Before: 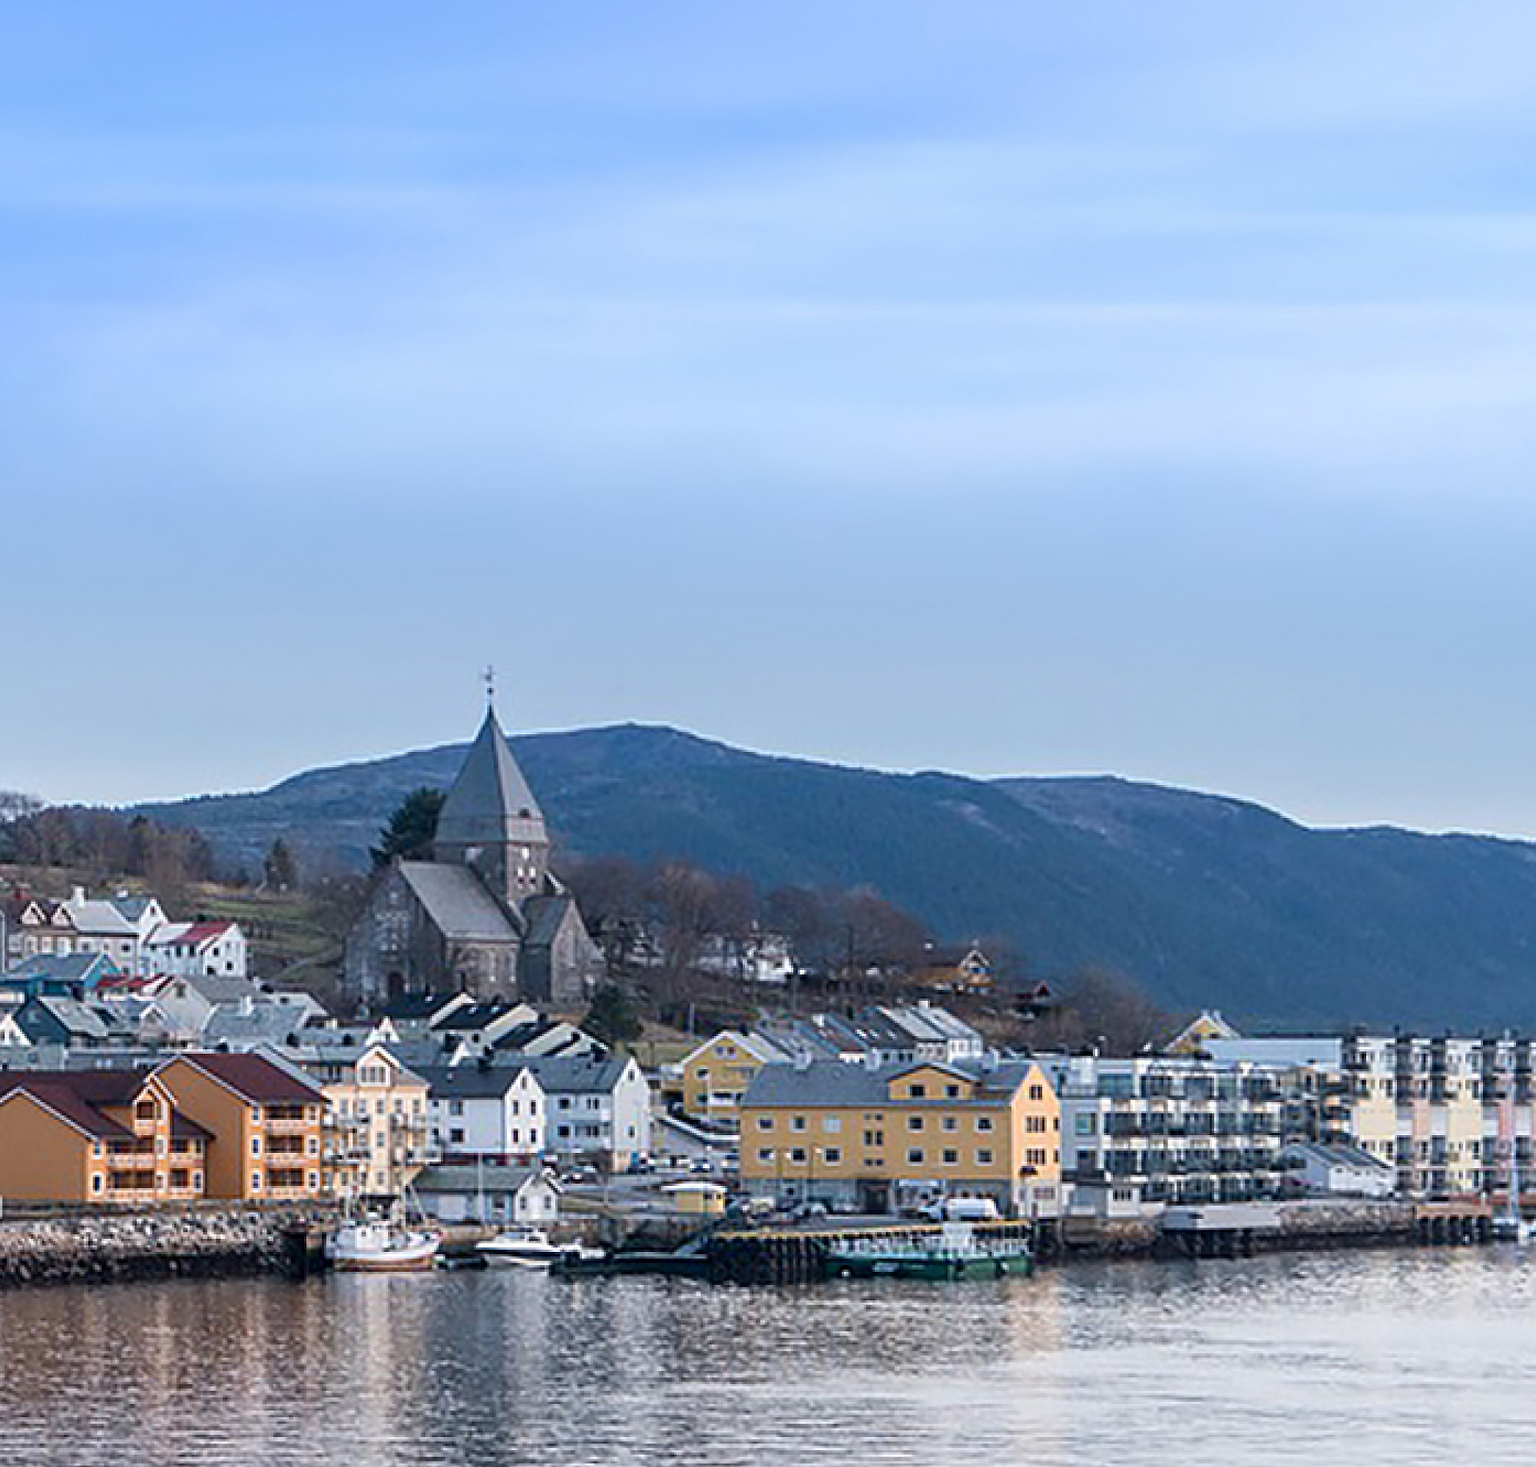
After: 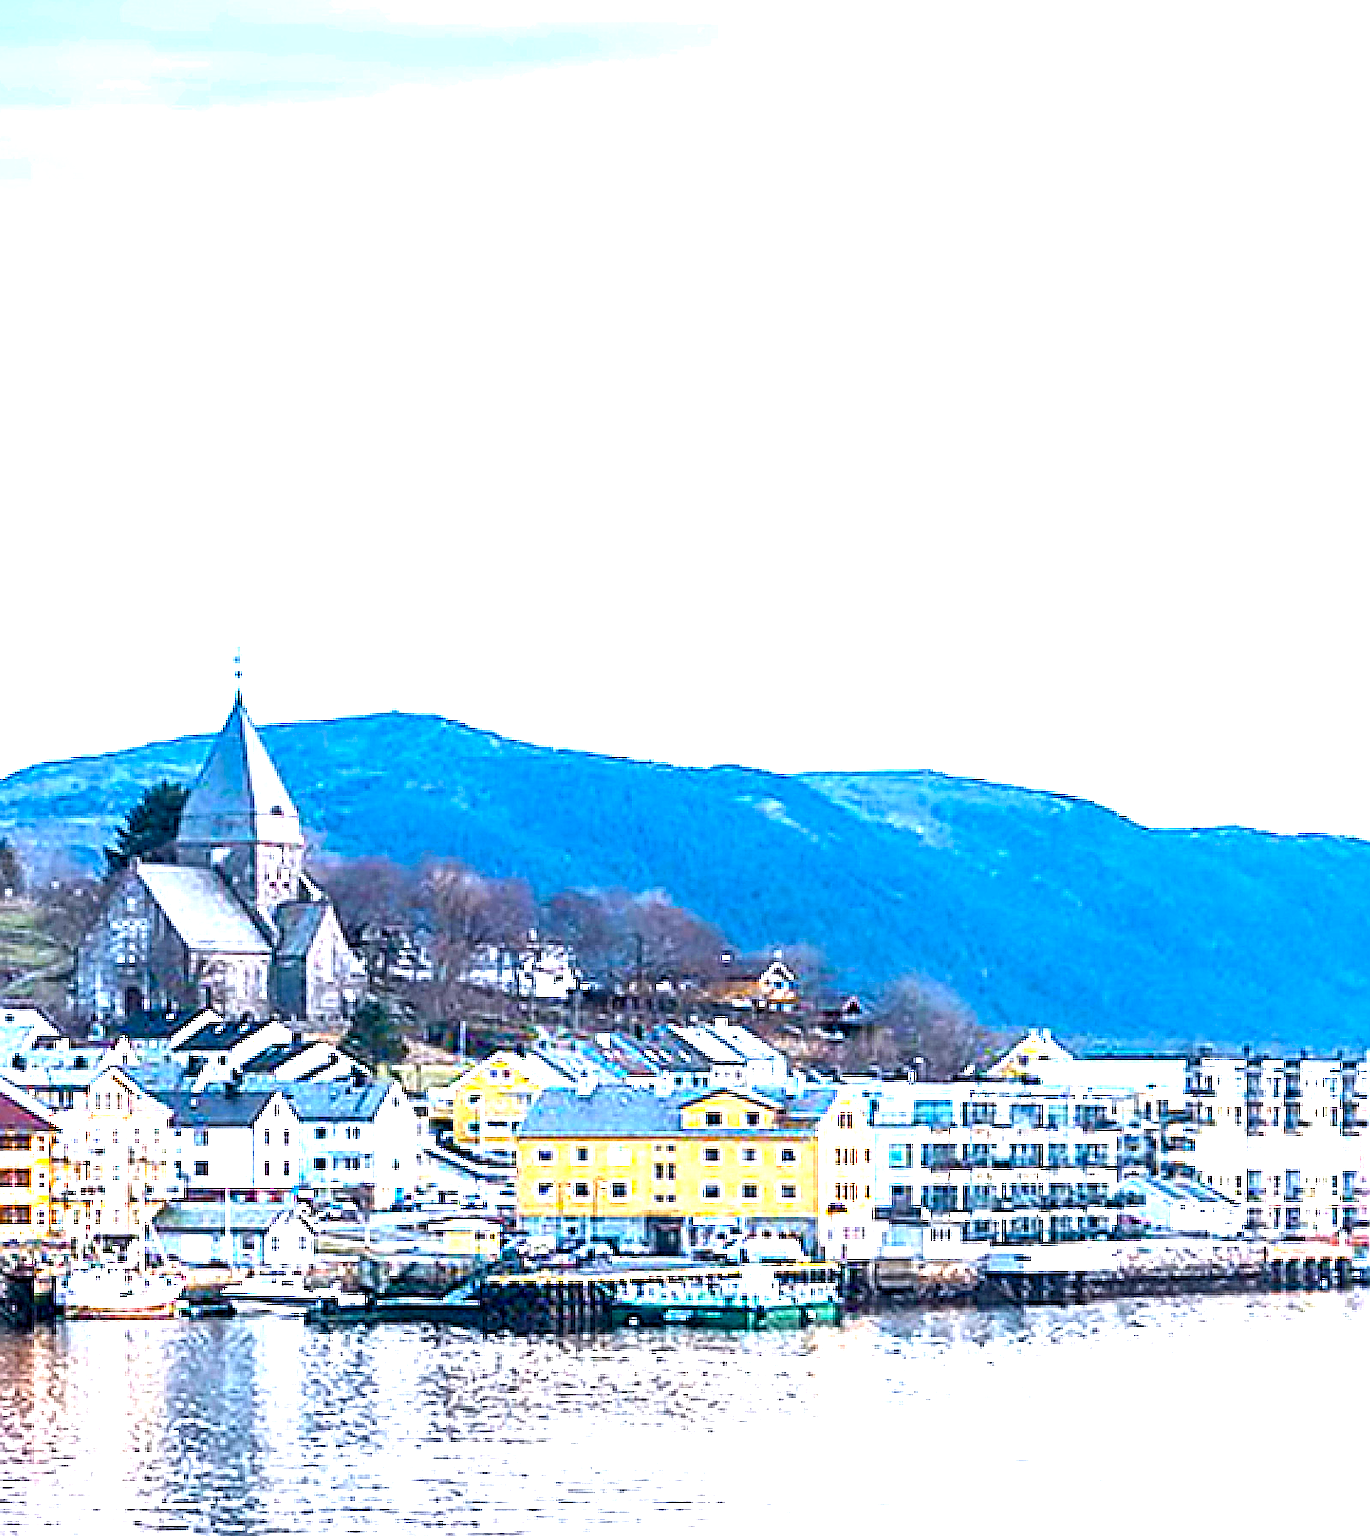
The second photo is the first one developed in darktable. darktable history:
sharpen: radius 1.4, amount 1.25, threshold 0.7
crop and rotate: left 17.959%, top 5.771%, right 1.742%
color balance rgb: linear chroma grading › global chroma 9%, perceptual saturation grading › global saturation 36%, perceptual saturation grading › shadows 35%, perceptual brilliance grading › global brilliance 15%, perceptual brilliance grading › shadows -35%, global vibrance 15%
exposure: black level correction 0, exposure 1.7 EV, compensate exposure bias true, compensate highlight preservation false
local contrast: highlights 25%, shadows 75%, midtone range 0.75
